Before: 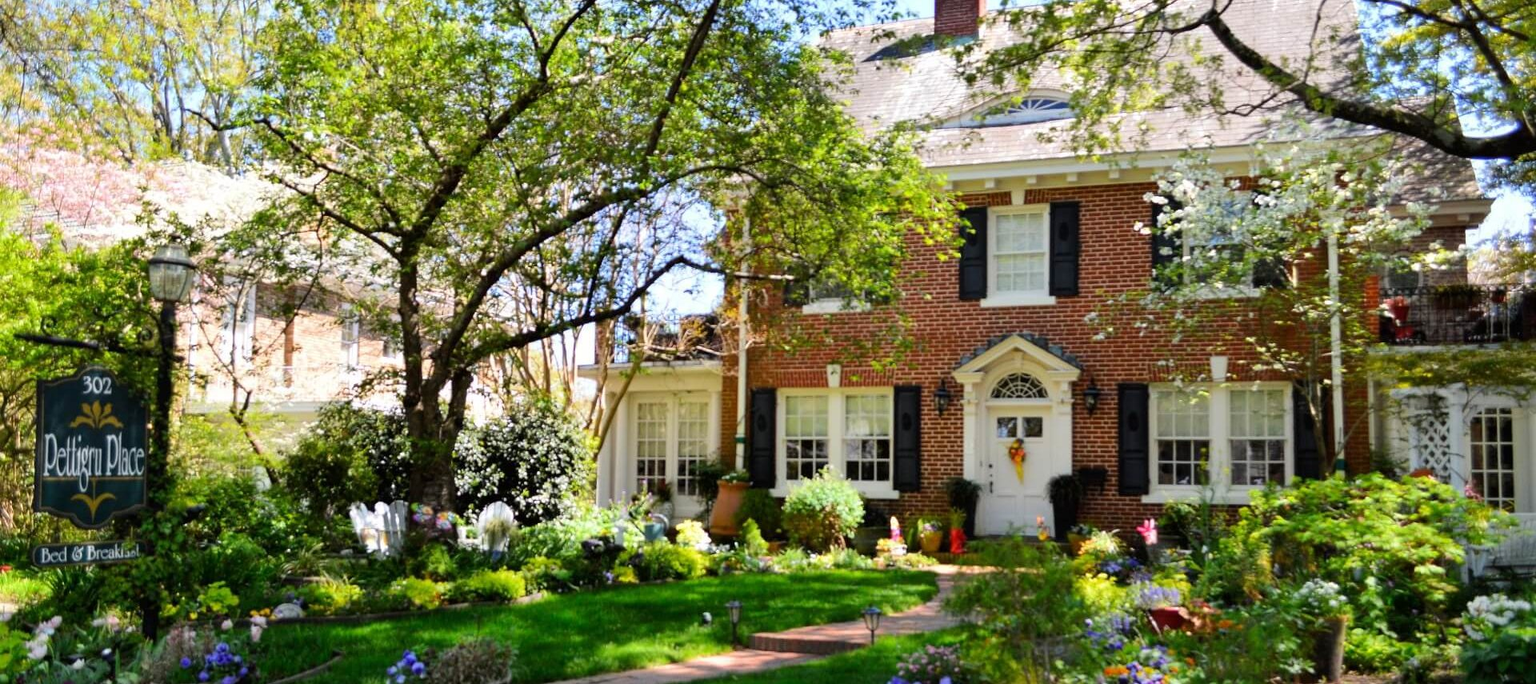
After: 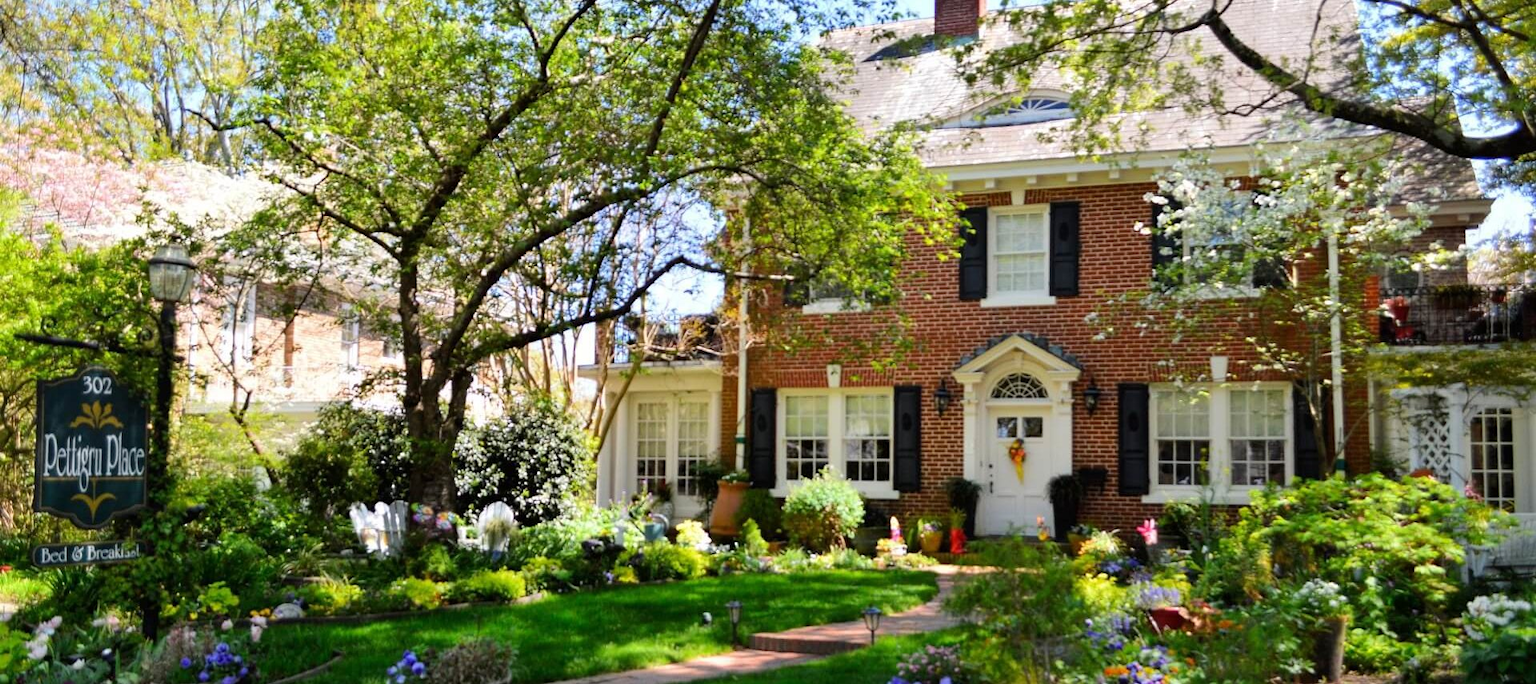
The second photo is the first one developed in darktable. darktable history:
sharpen: radius 2.884, amount 0.856, threshold 47.163
